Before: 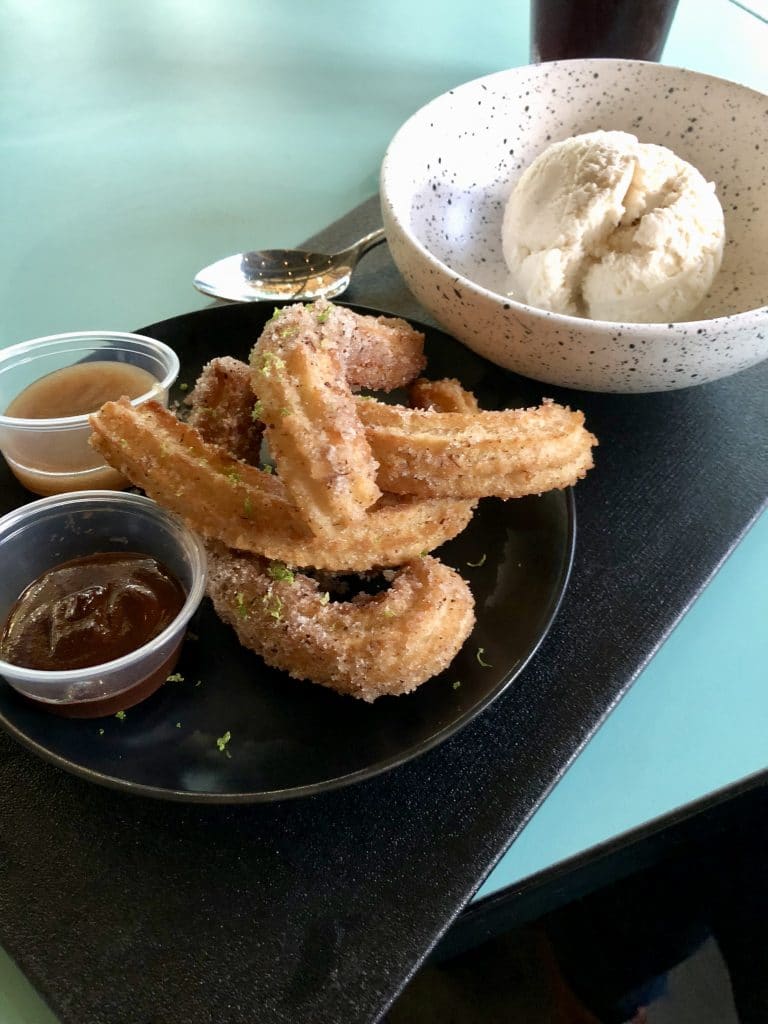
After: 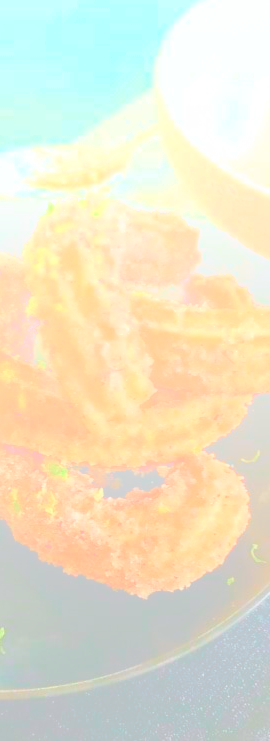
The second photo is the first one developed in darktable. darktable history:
crop and rotate: left 29.476%, top 10.214%, right 35.32%, bottom 17.333%
contrast brightness saturation: contrast -0.28
exposure: exposure 0.2 EV, compensate highlight preservation false
bloom: size 70%, threshold 25%, strength 70%
tone curve: curves: ch0 [(0, 0) (0.051, 0.027) (0.096, 0.071) (0.219, 0.248) (0.428, 0.52) (0.596, 0.713) (0.727, 0.823) (0.859, 0.924) (1, 1)]; ch1 [(0, 0) (0.1, 0.038) (0.318, 0.221) (0.413, 0.325) (0.454, 0.41) (0.493, 0.478) (0.503, 0.501) (0.516, 0.515) (0.548, 0.575) (0.561, 0.596) (0.594, 0.647) (0.666, 0.701) (1, 1)]; ch2 [(0, 0) (0.453, 0.44) (0.479, 0.476) (0.504, 0.5) (0.52, 0.526) (0.557, 0.585) (0.583, 0.608) (0.824, 0.815) (1, 1)], color space Lab, independent channels, preserve colors none
